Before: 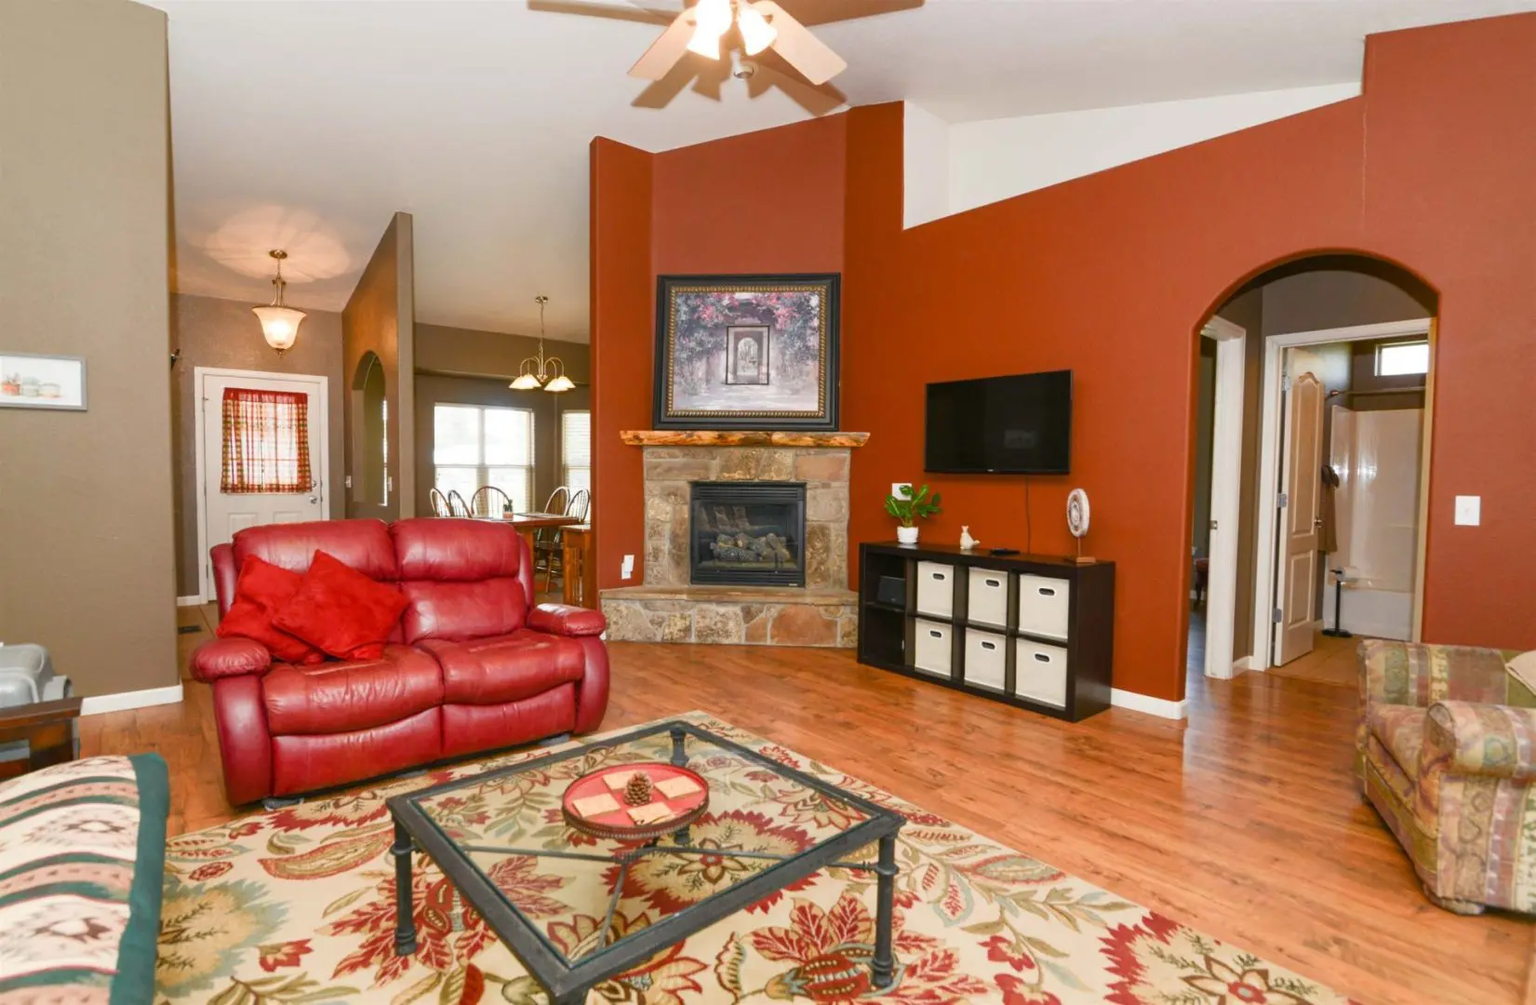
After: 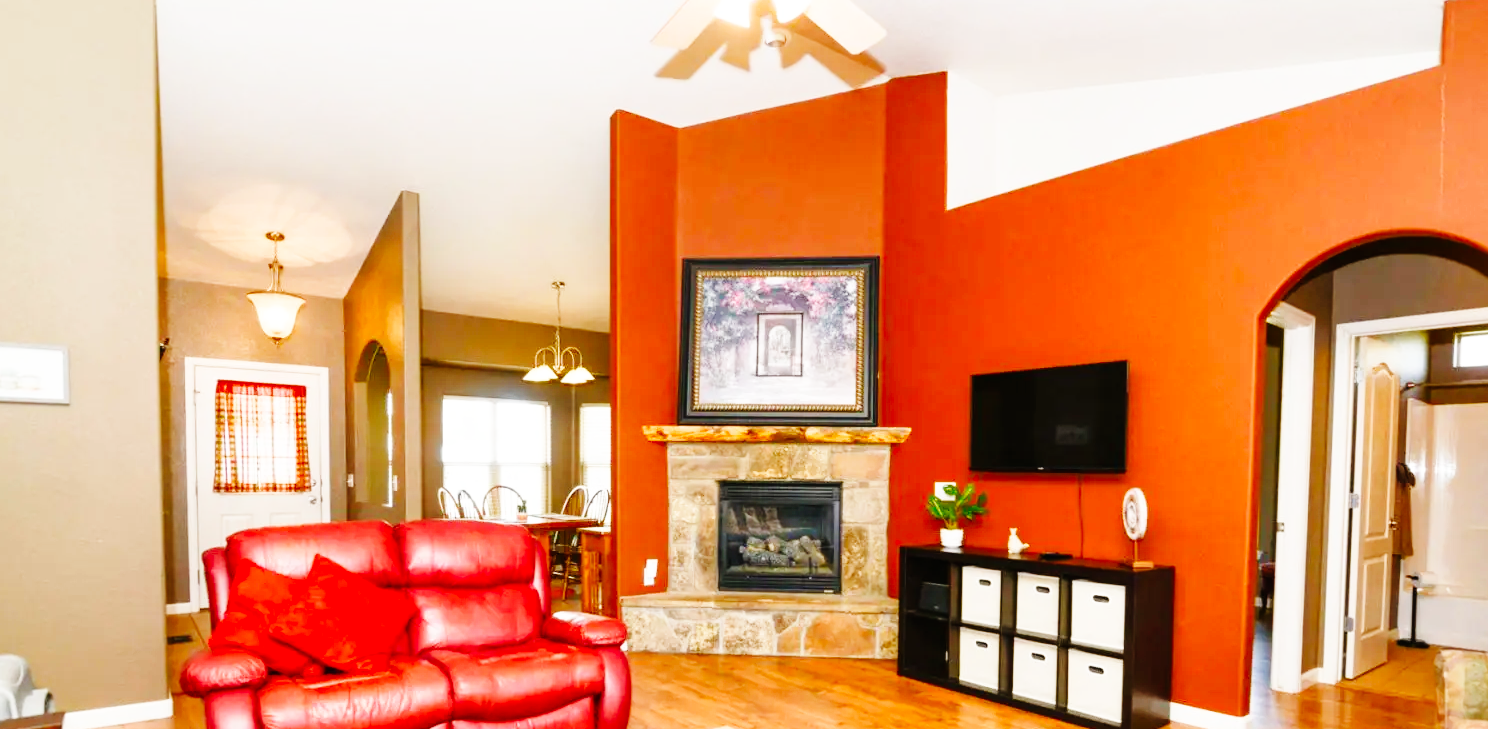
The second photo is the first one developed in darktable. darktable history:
base curve: curves: ch0 [(0, 0) (0, 0) (0.002, 0.001) (0.008, 0.003) (0.019, 0.011) (0.037, 0.037) (0.064, 0.11) (0.102, 0.232) (0.152, 0.379) (0.216, 0.524) (0.296, 0.665) (0.394, 0.789) (0.512, 0.881) (0.651, 0.945) (0.813, 0.986) (1, 1)], preserve colors none
crop: left 1.509%, top 3.452%, right 7.696%, bottom 28.452%
